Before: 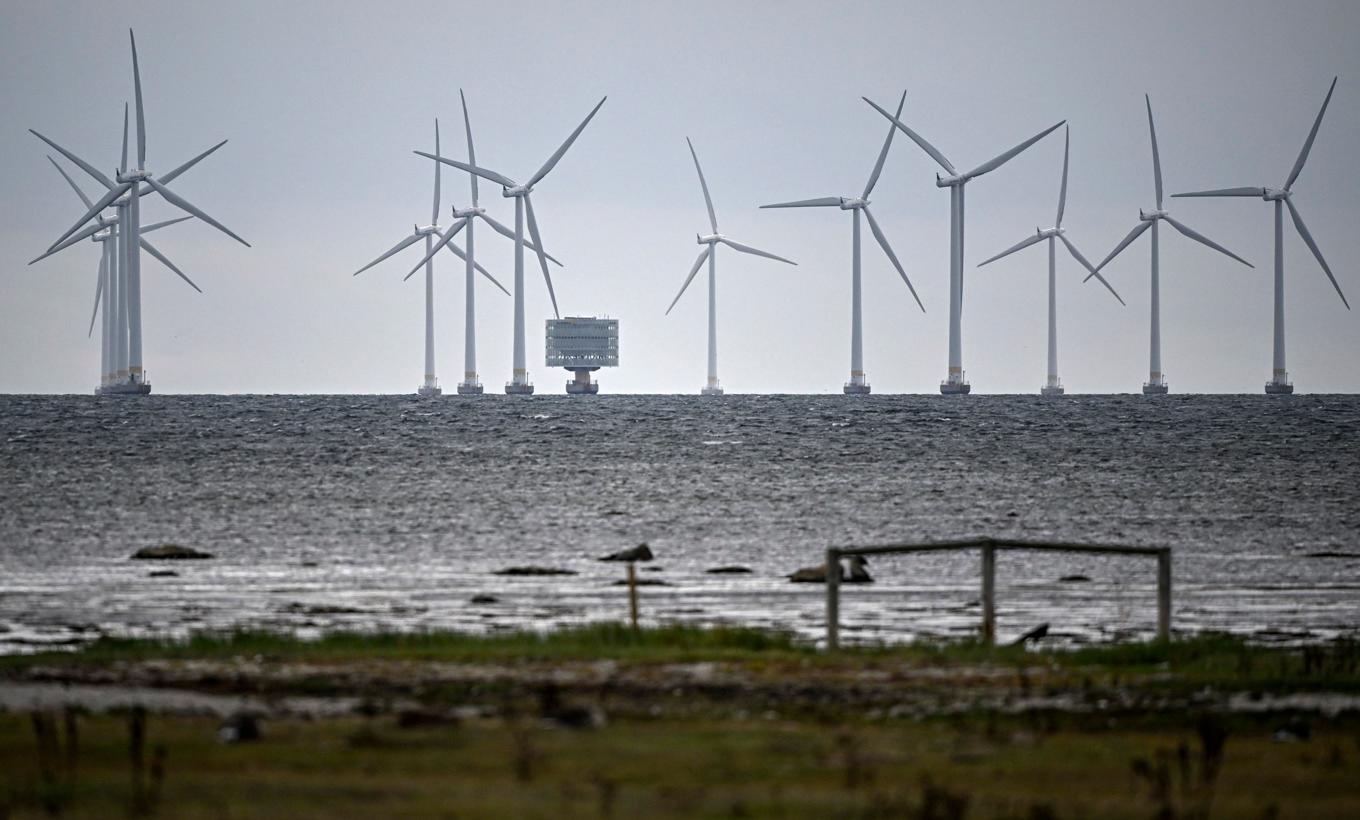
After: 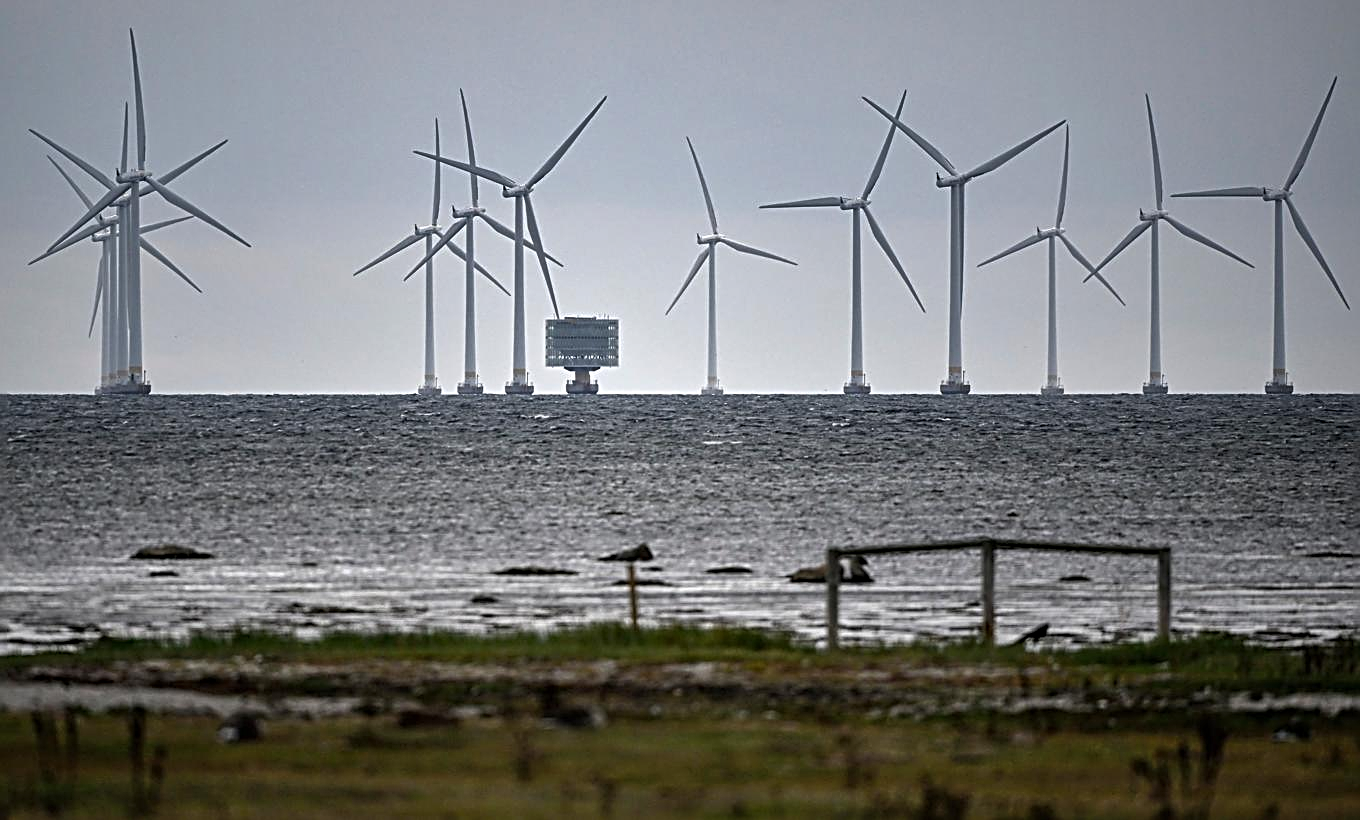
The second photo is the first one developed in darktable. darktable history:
shadows and highlights: shadows 43.6, white point adjustment -1.37, soften with gaussian
sharpen: radius 2.56, amount 0.639
